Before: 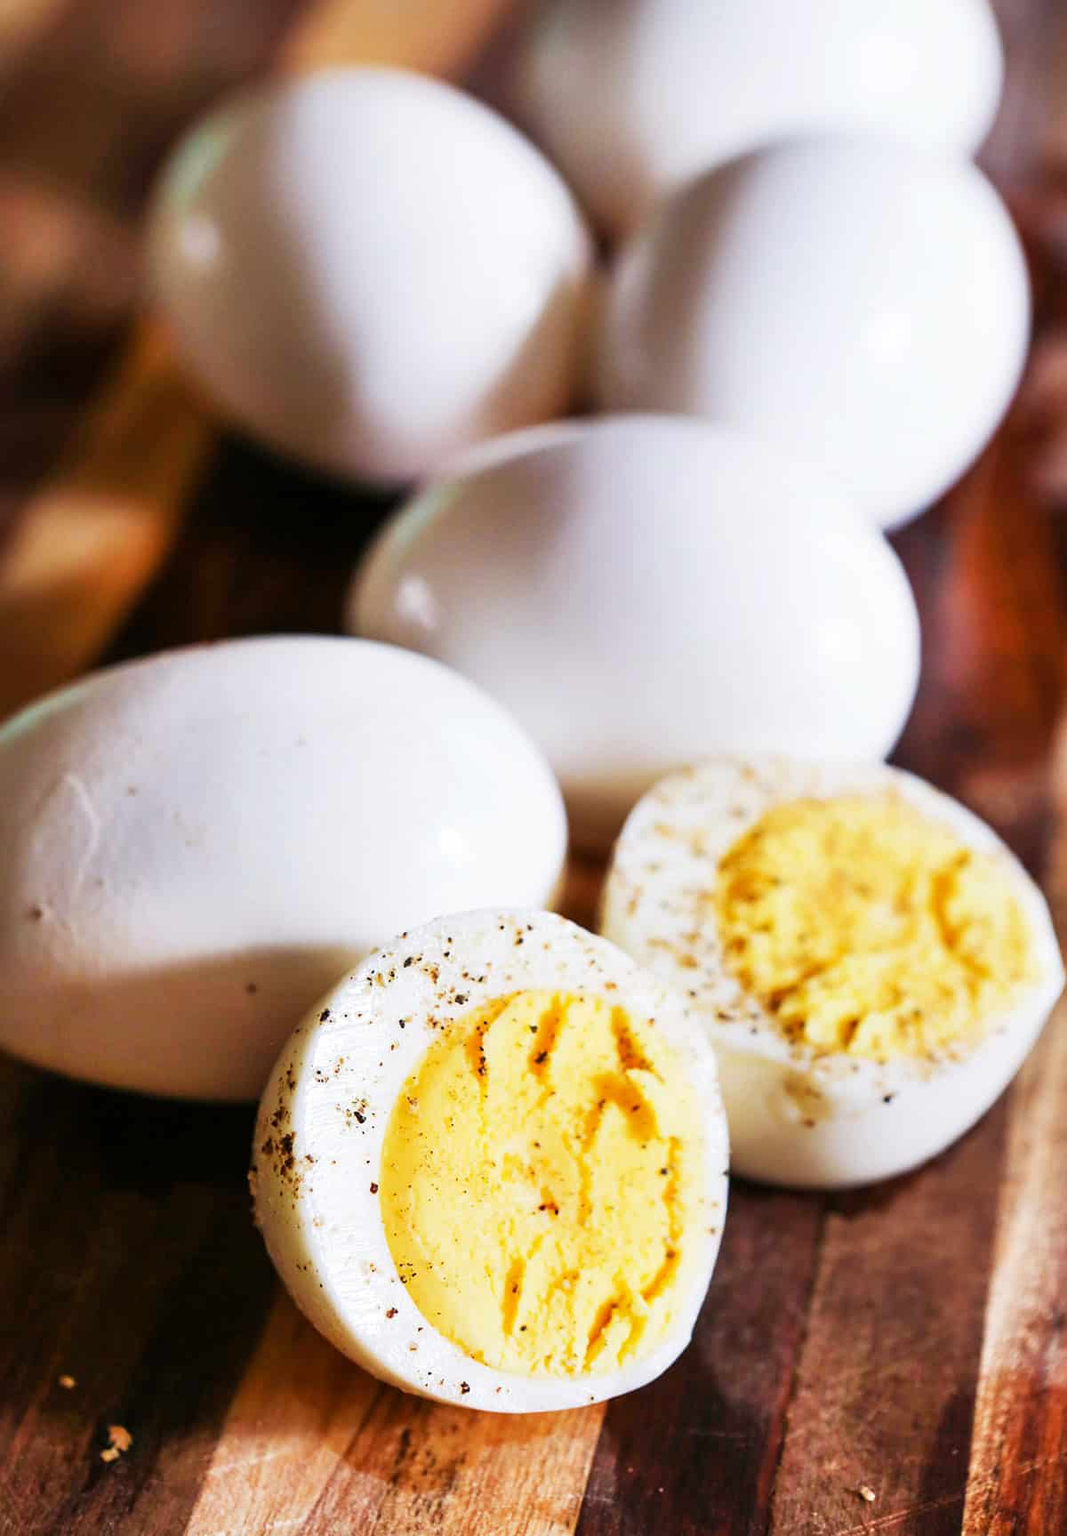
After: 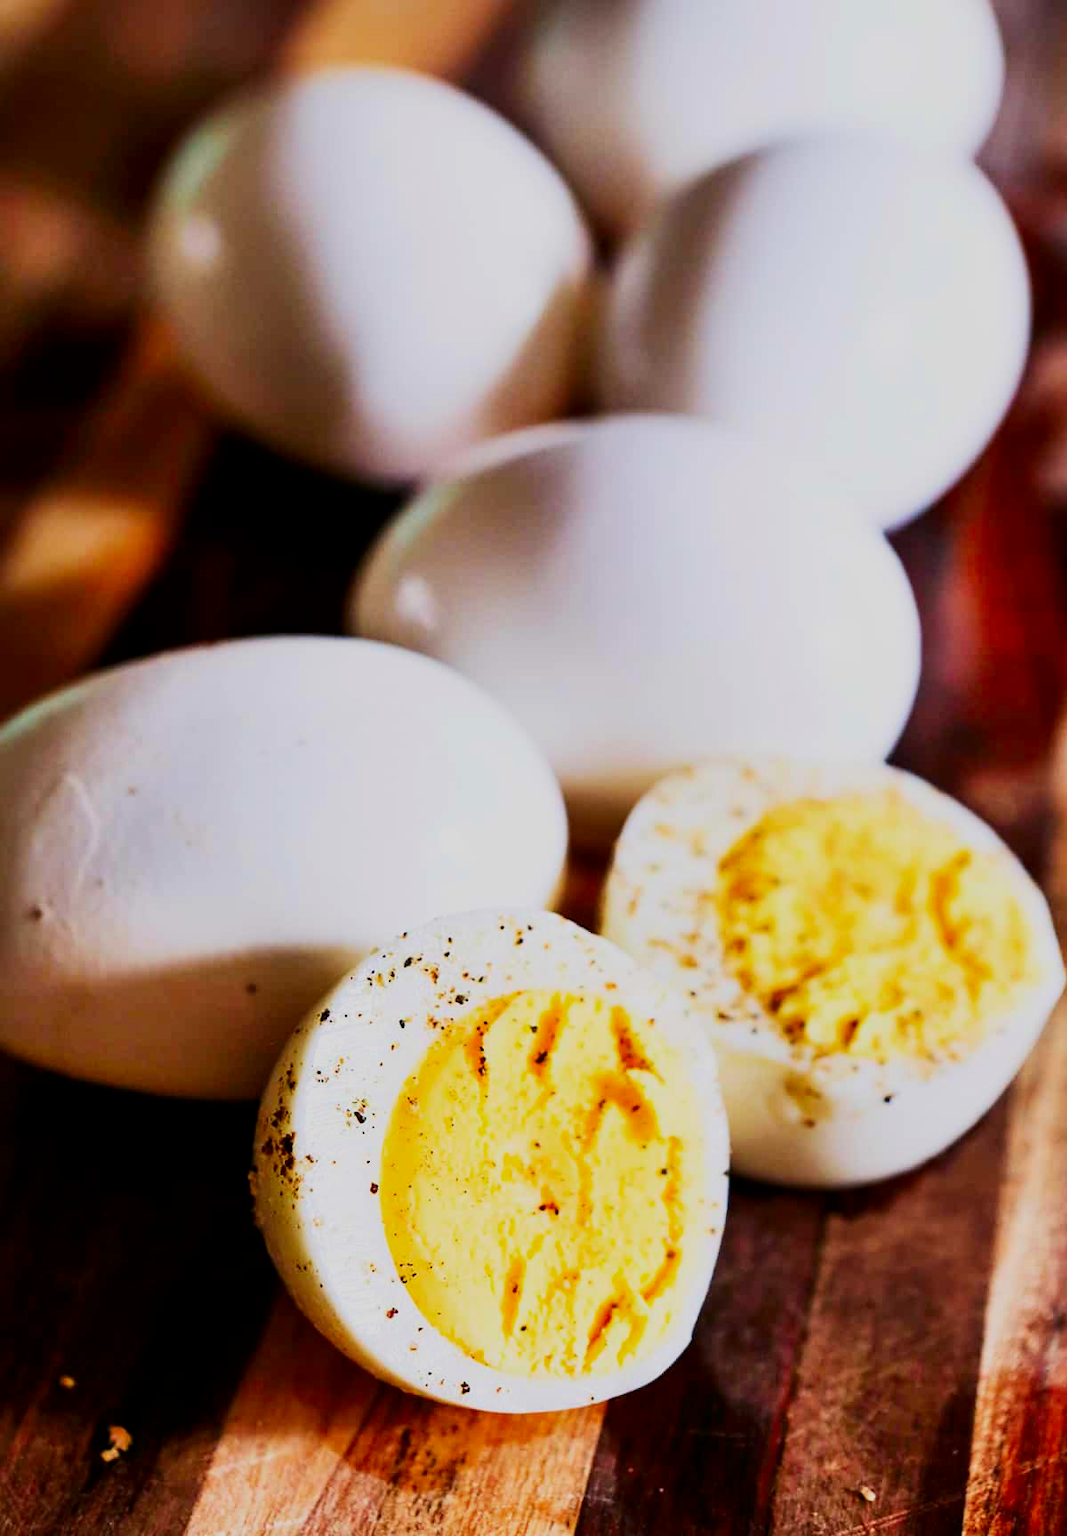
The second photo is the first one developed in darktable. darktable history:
tone curve: curves: ch0 [(0, 0) (0.251, 0.254) (0.689, 0.733) (1, 1)], color space Lab, linked channels, preserve colors none
contrast brightness saturation: contrast 0.116, brightness -0.124, saturation 0.204
filmic rgb: black relative exposure -7.65 EV, white relative exposure 4.56 EV, hardness 3.61, color science v6 (2022), iterations of high-quality reconstruction 0
